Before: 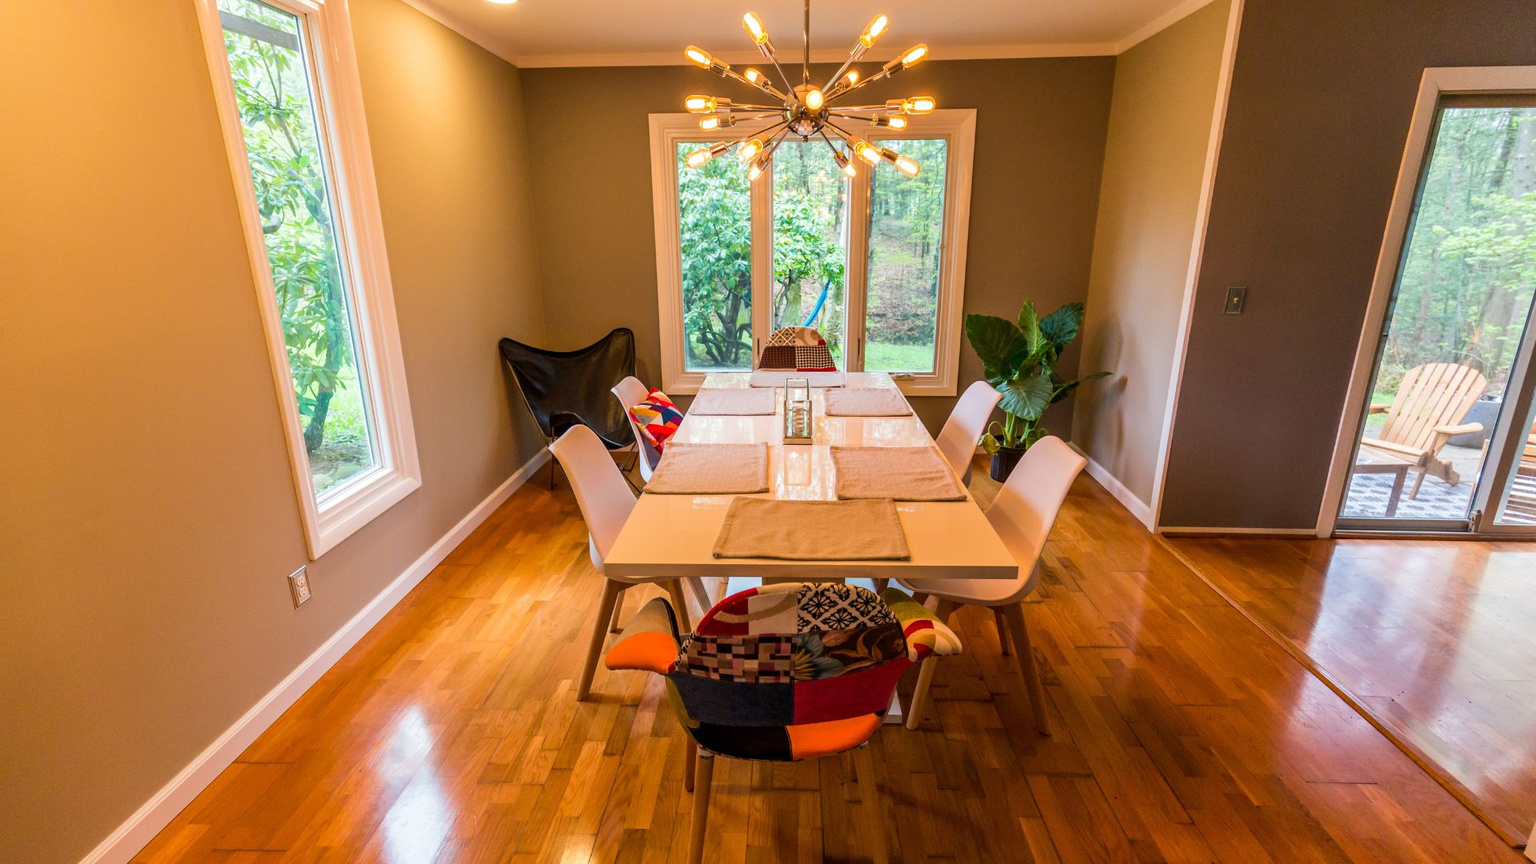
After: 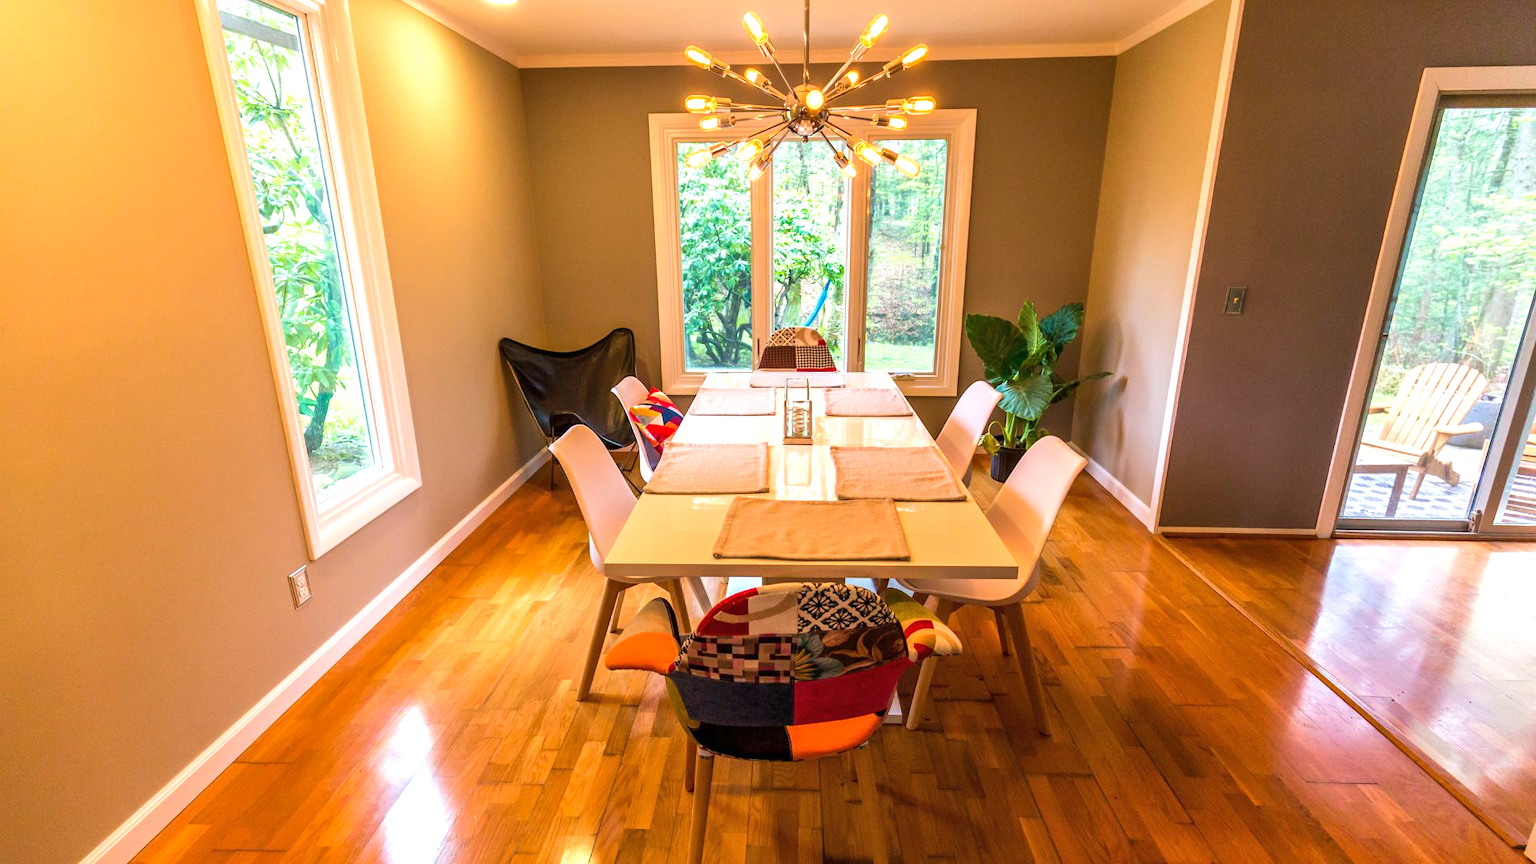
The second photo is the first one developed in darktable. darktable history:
shadows and highlights: shadows 25, highlights -25
exposure: exposure 0.6 EV, compensate highlight preservation false
velvia: strength 17%
